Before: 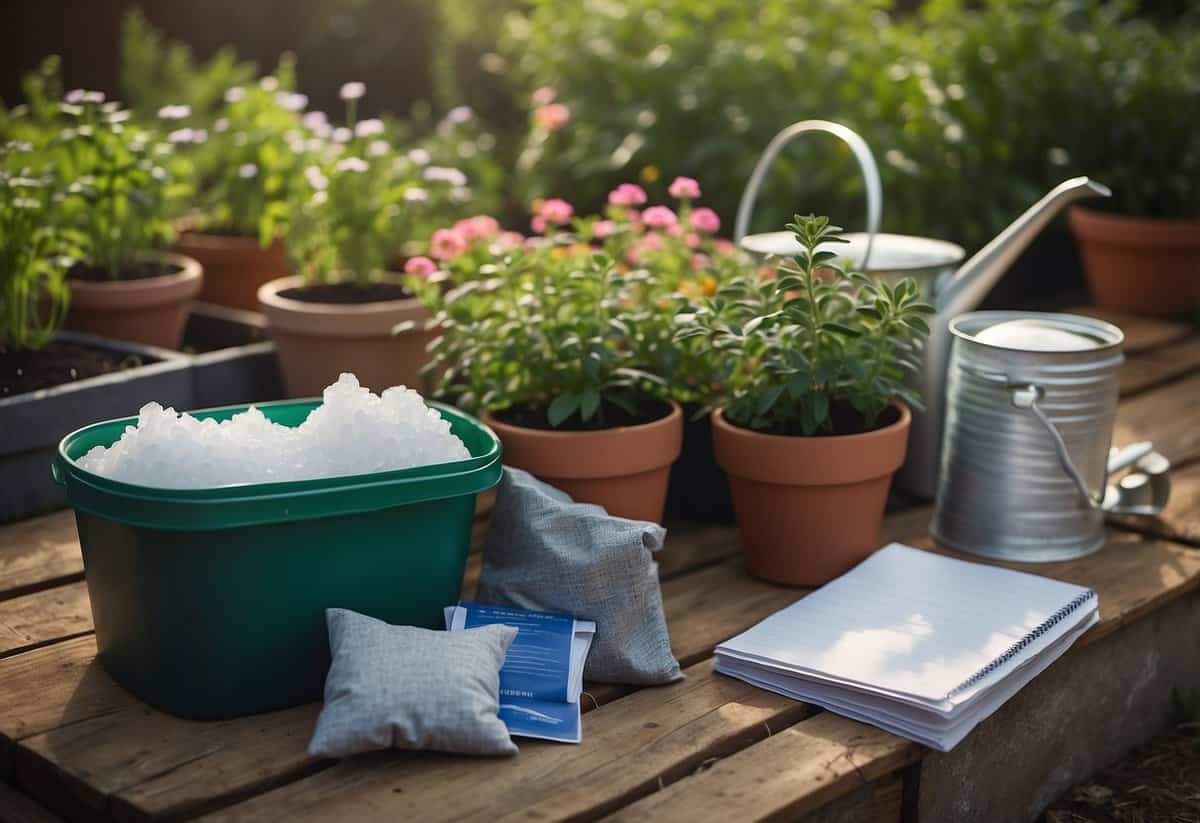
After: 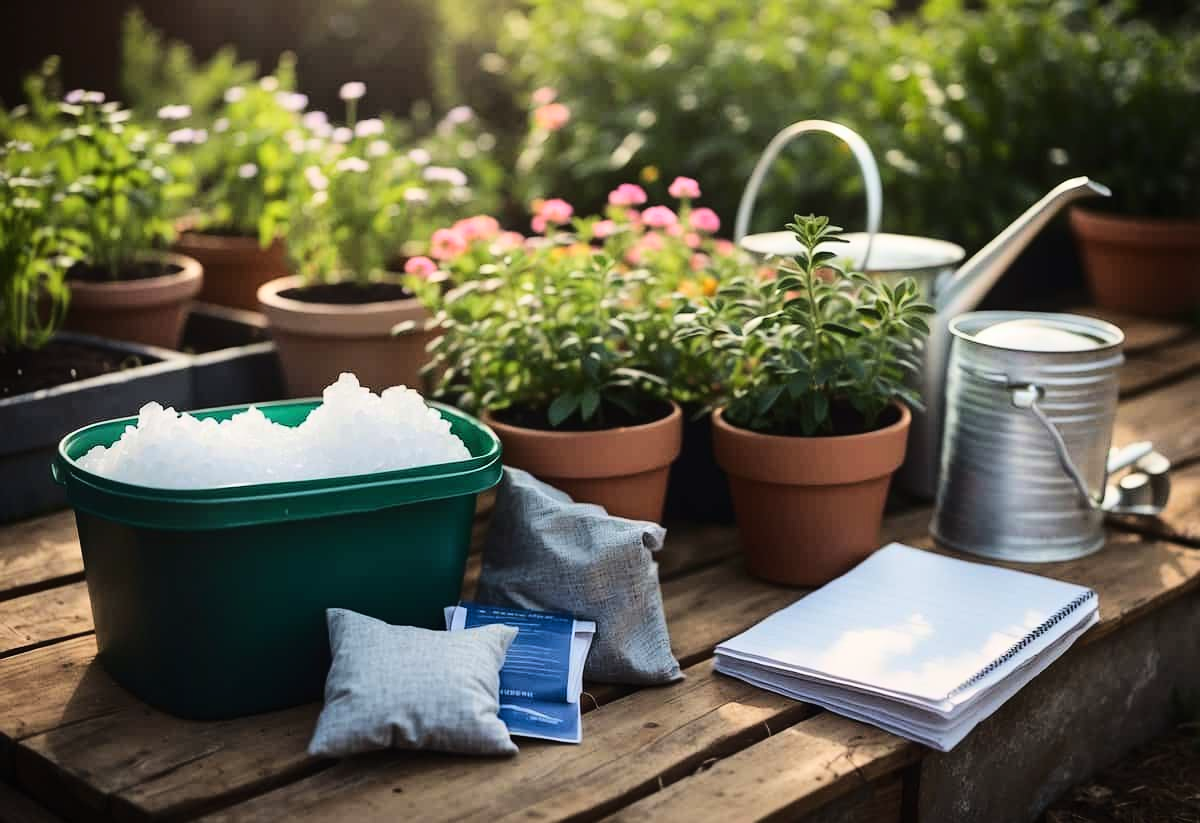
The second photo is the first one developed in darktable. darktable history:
base curve: curves: ch0 [(0, 0) (0.036, 0.025) (0.121, 0.166) (0.206, 0.329) (0.605, 0.79) (1, 1)]
